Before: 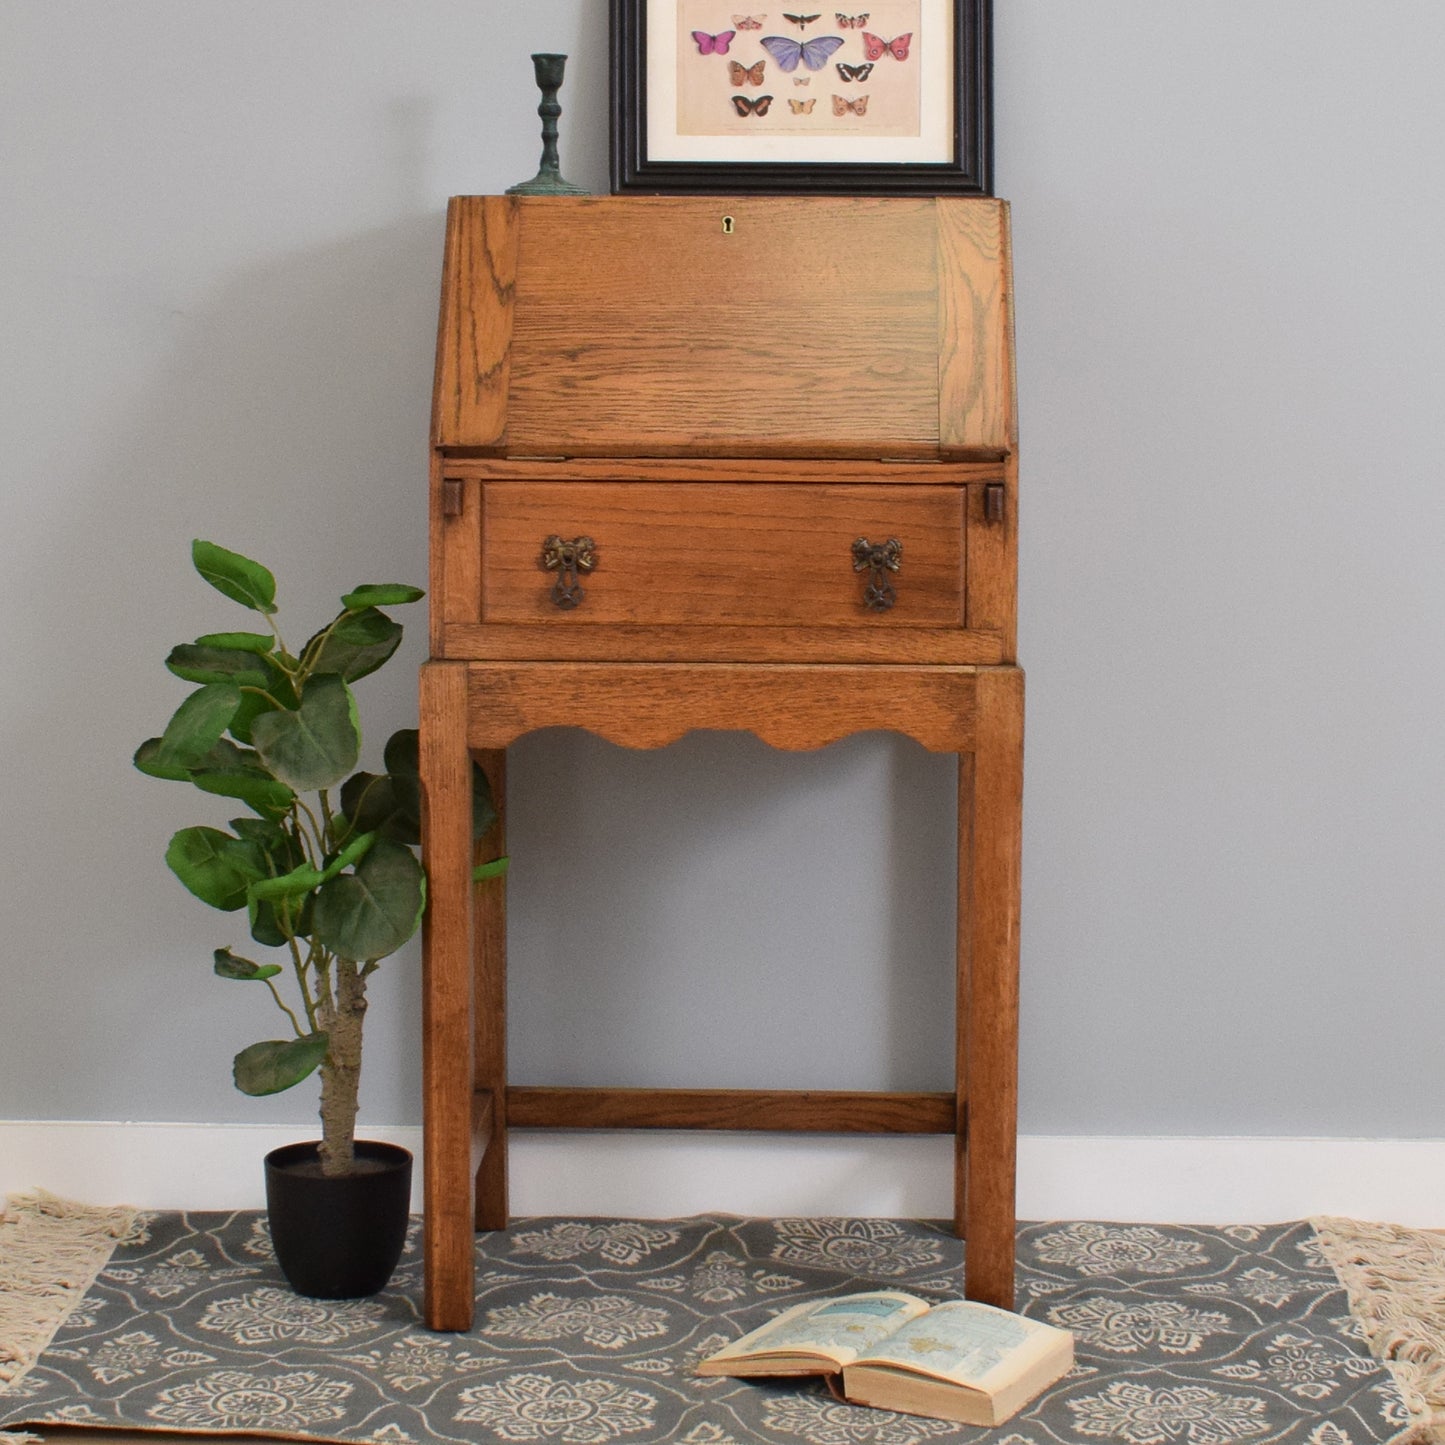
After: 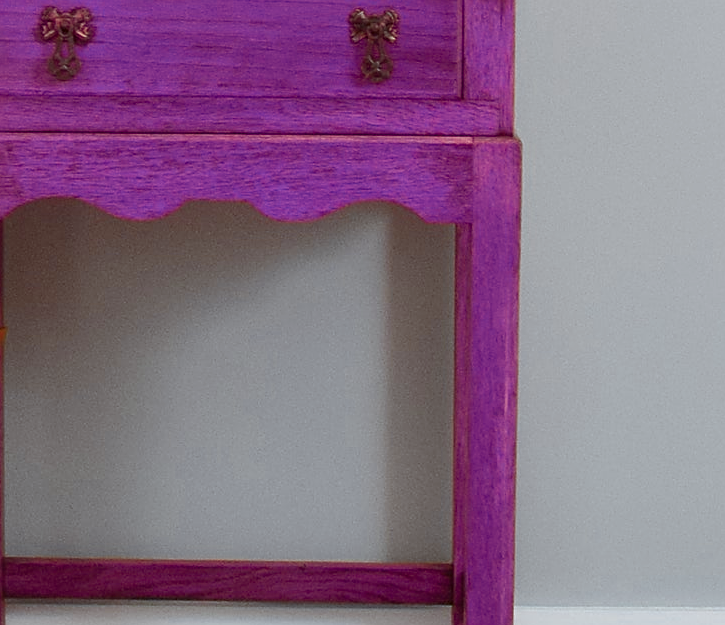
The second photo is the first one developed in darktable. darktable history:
color correction: highlights a* -3.05, highlights b* -6.91, shadows a* 3.25, shadows b* 5.57
sharpen: on, module defaults
crop: left 34.813%, top 36.661%, right 14.968%, bottom 20.048%
color zones: curves: ch0 [(0.826, 0.353)]; ch1 [(0.242, 0.647) (0.889, 0.342)]; ch2 [(0.246, 0.089) (0.969, 0.068)]
